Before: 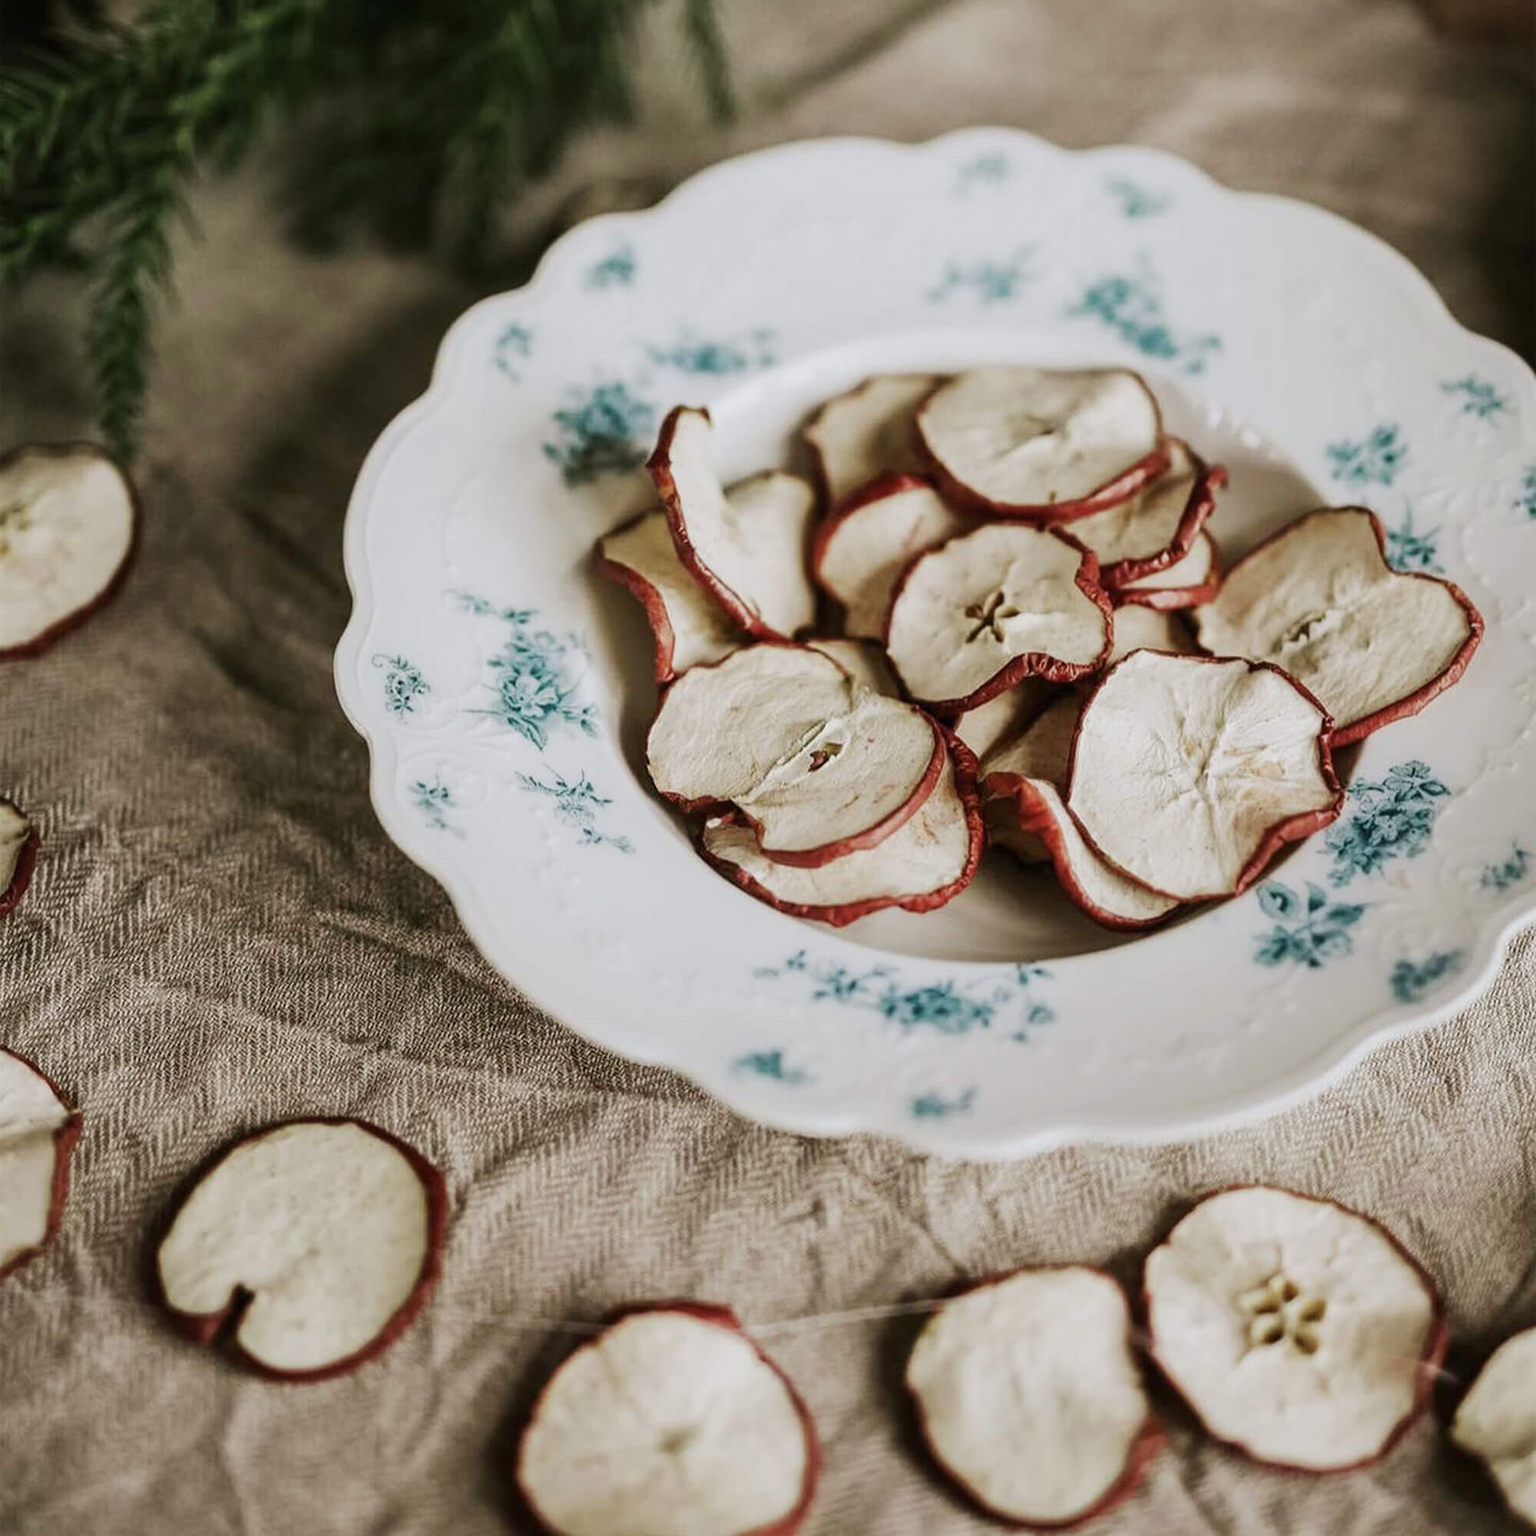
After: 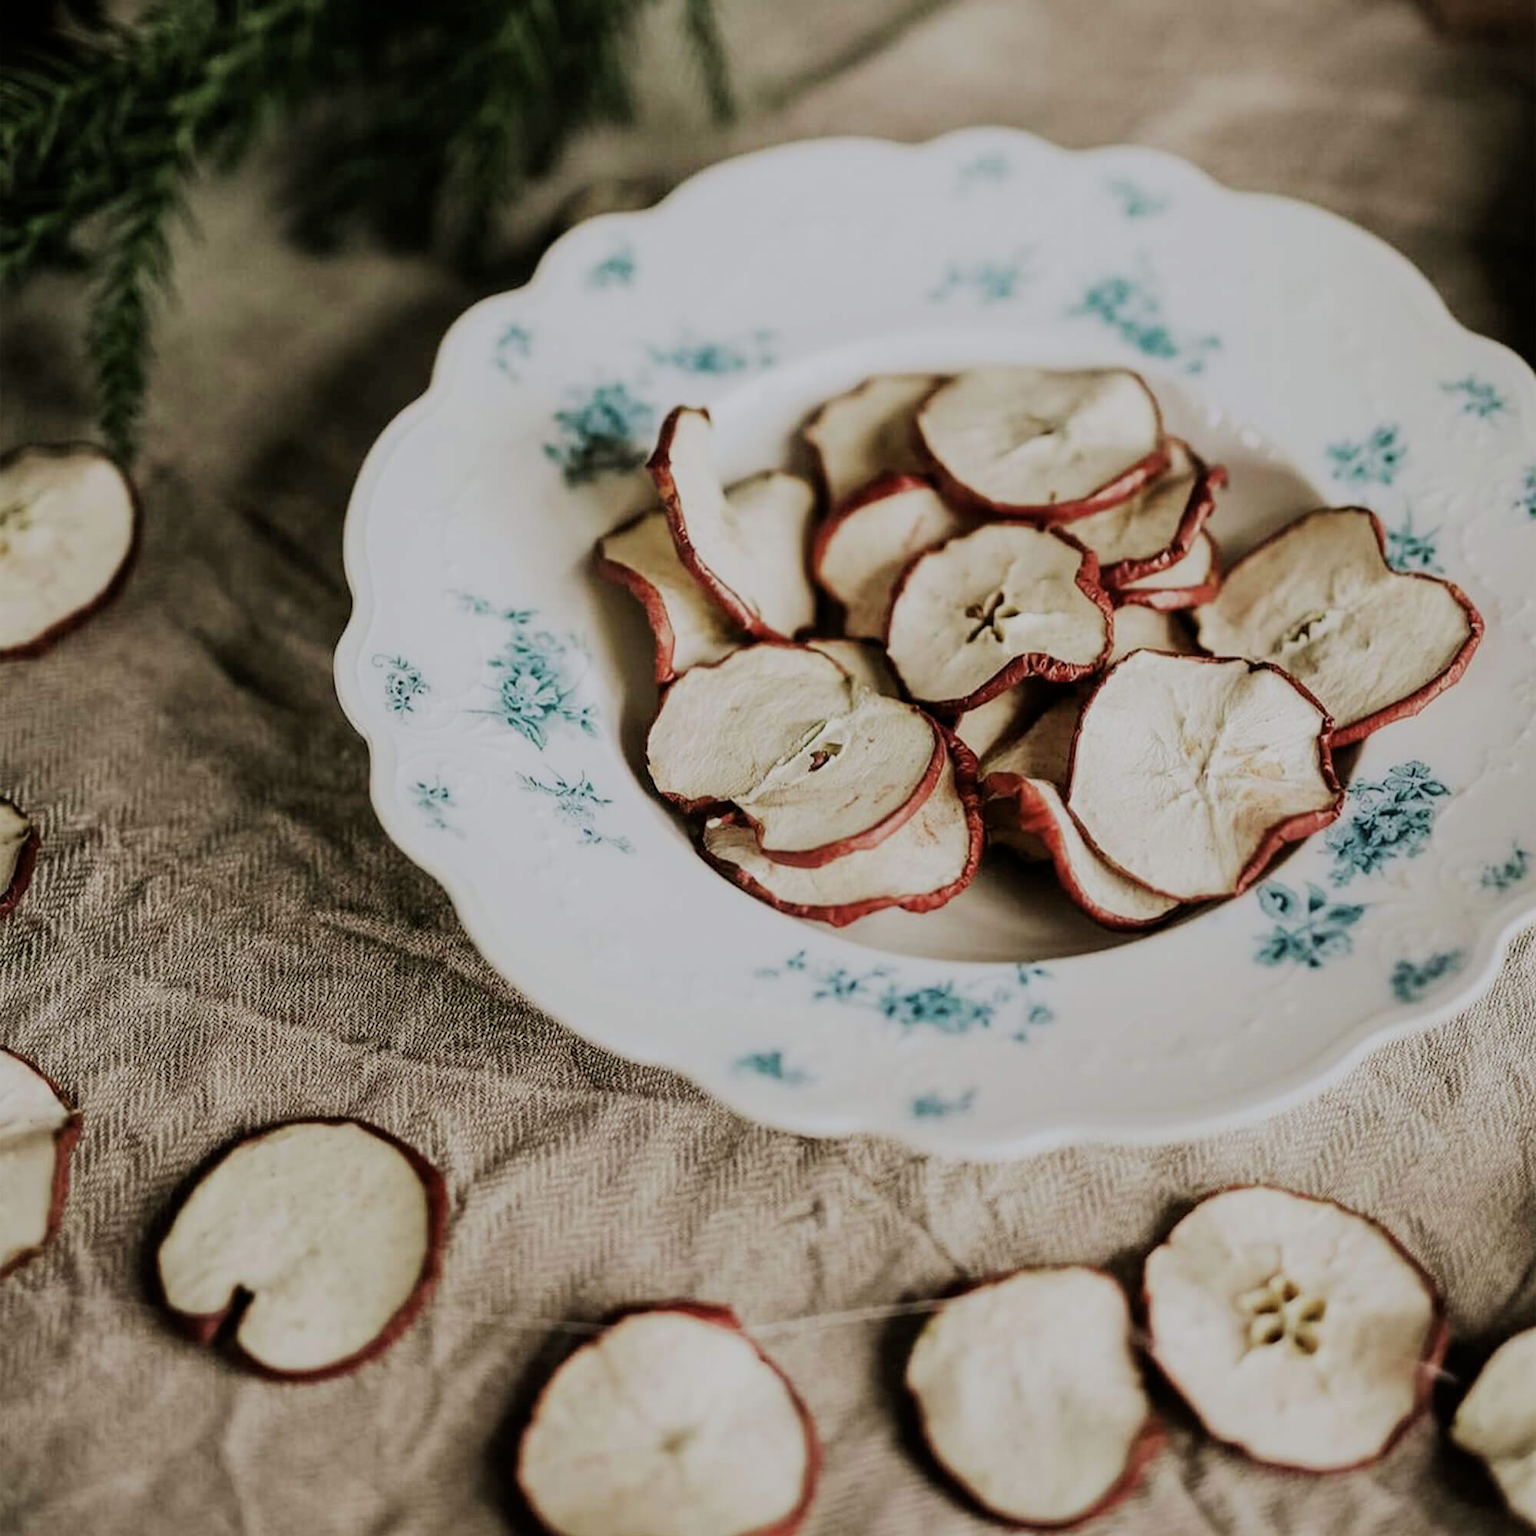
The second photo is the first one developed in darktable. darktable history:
filmic rgb: black relative exposure -7.65 EV, white relative exposure 4.56 EV, threshold 2.97 EV, structure ↔ texture 99.33%, hardness 3.61, contrast 0.998, color science v6 (2022), iterations of high-quality reconstruction 0, enable highlight reconstruction true
